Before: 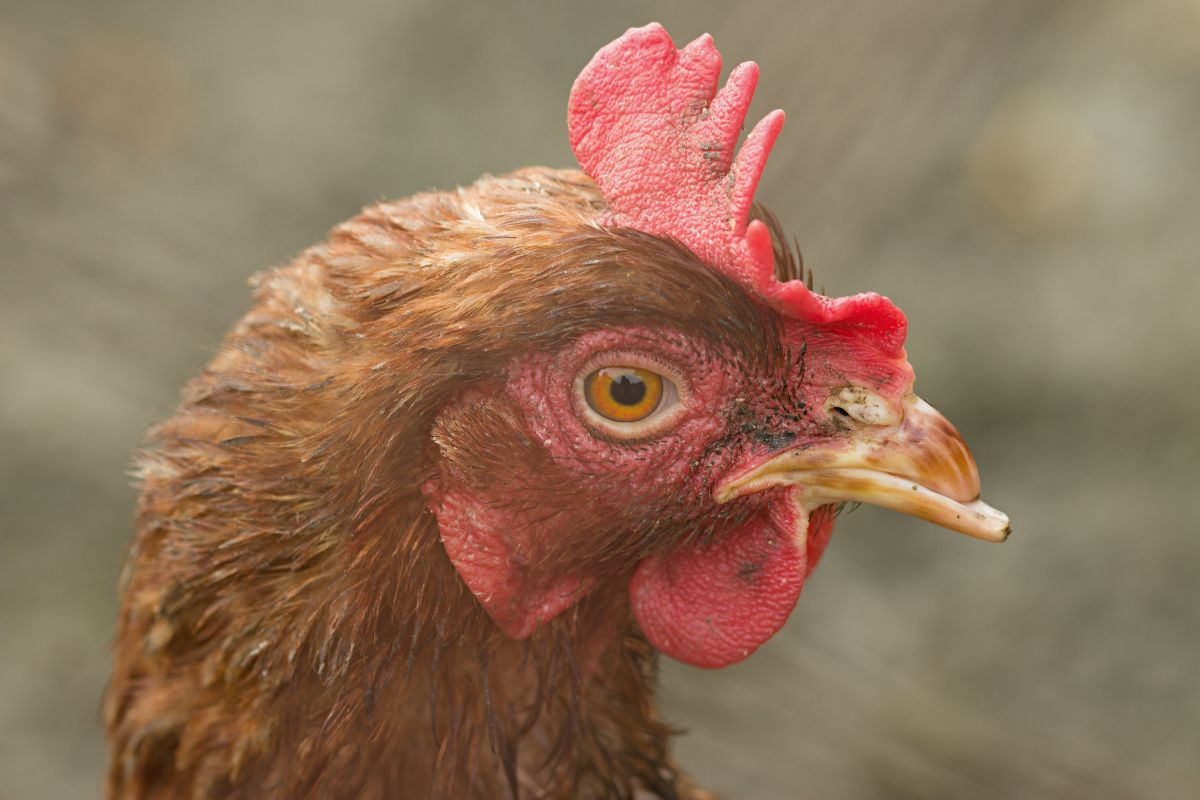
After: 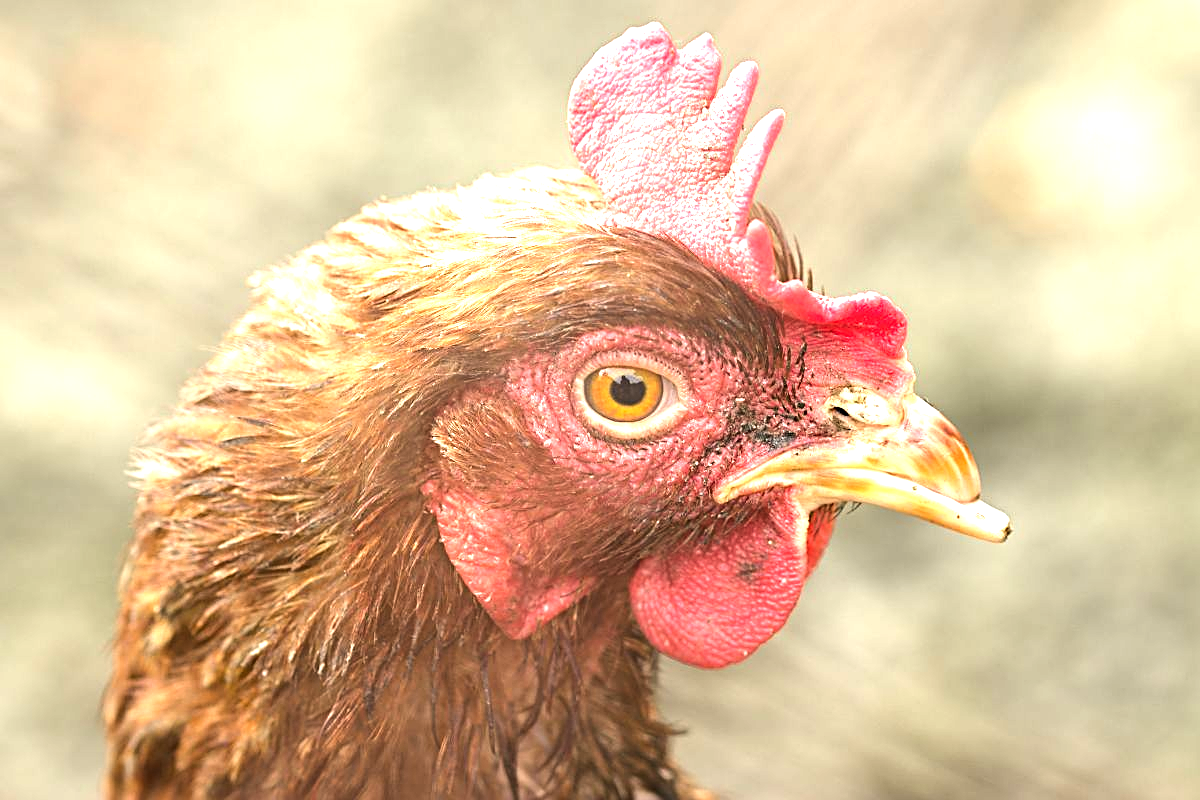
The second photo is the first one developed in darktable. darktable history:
sharpen: on, module defaults
exposure: black level correction 0, exposure 1.103 EV, compensate highlight preservation false
tone equalizer: -8 EV -0.736 EV, -7 EV -0.697 EV, -6 EV -0.563 EV, -5 EV -0.41 EV, -3 EV 0.389 EV, -2 EV 0.6 EV, -1 EV 0.698 EV, +0 EV 0.752 EV, edges refinement/feathering 500, mask exposure compensation -1.57 EV, preserve details no
